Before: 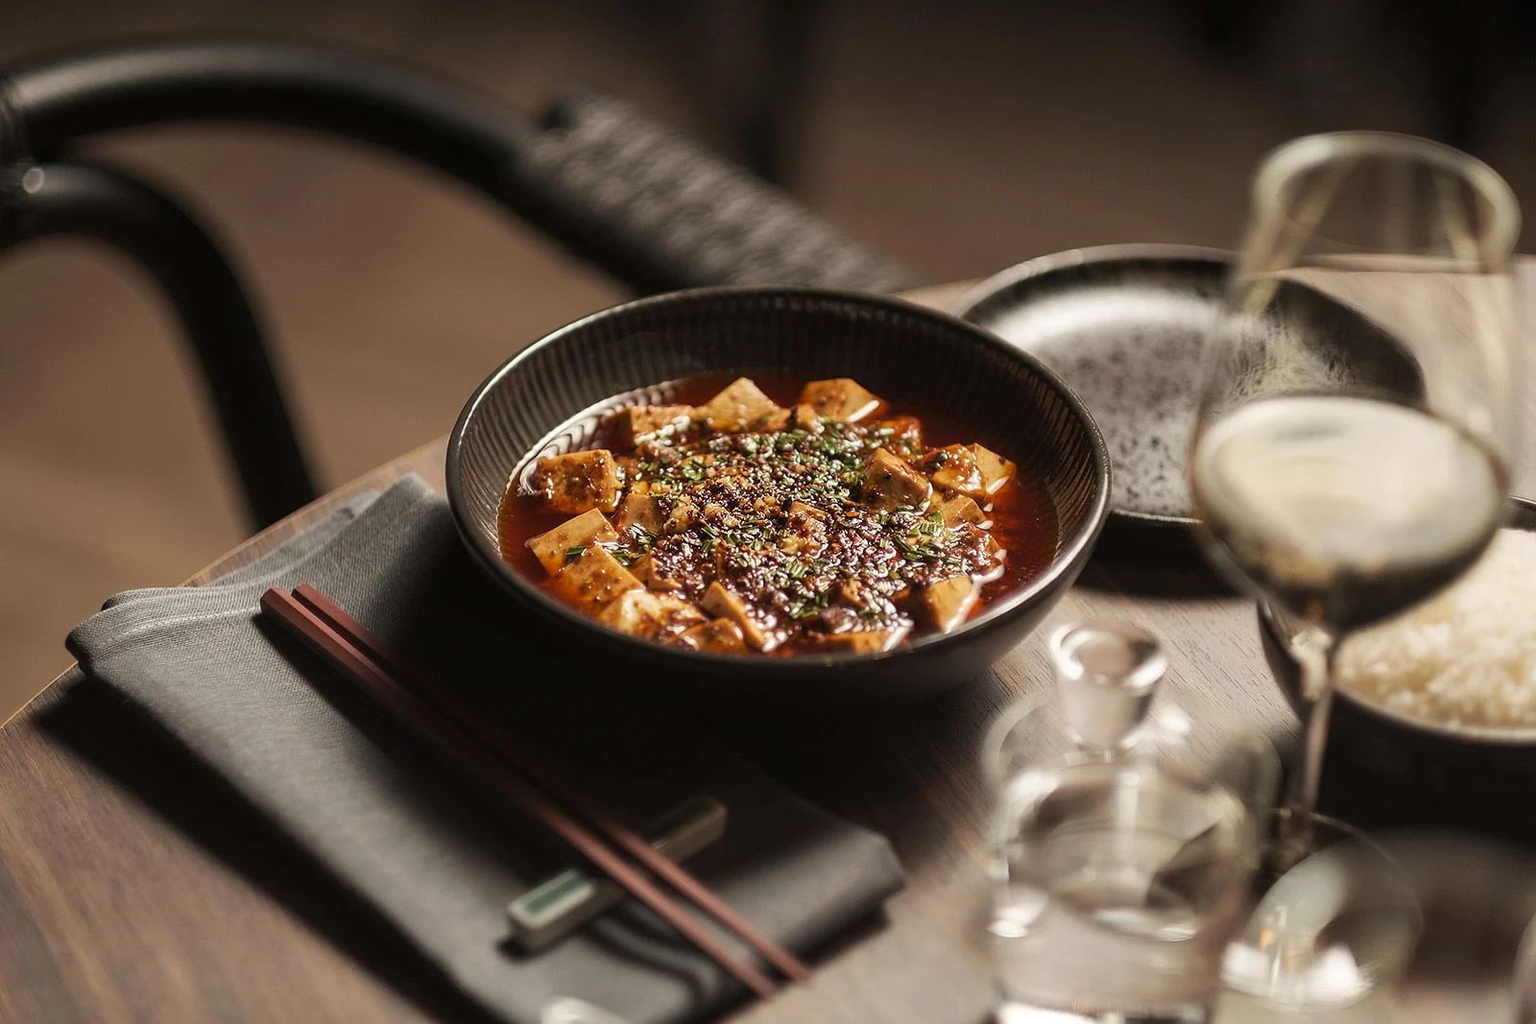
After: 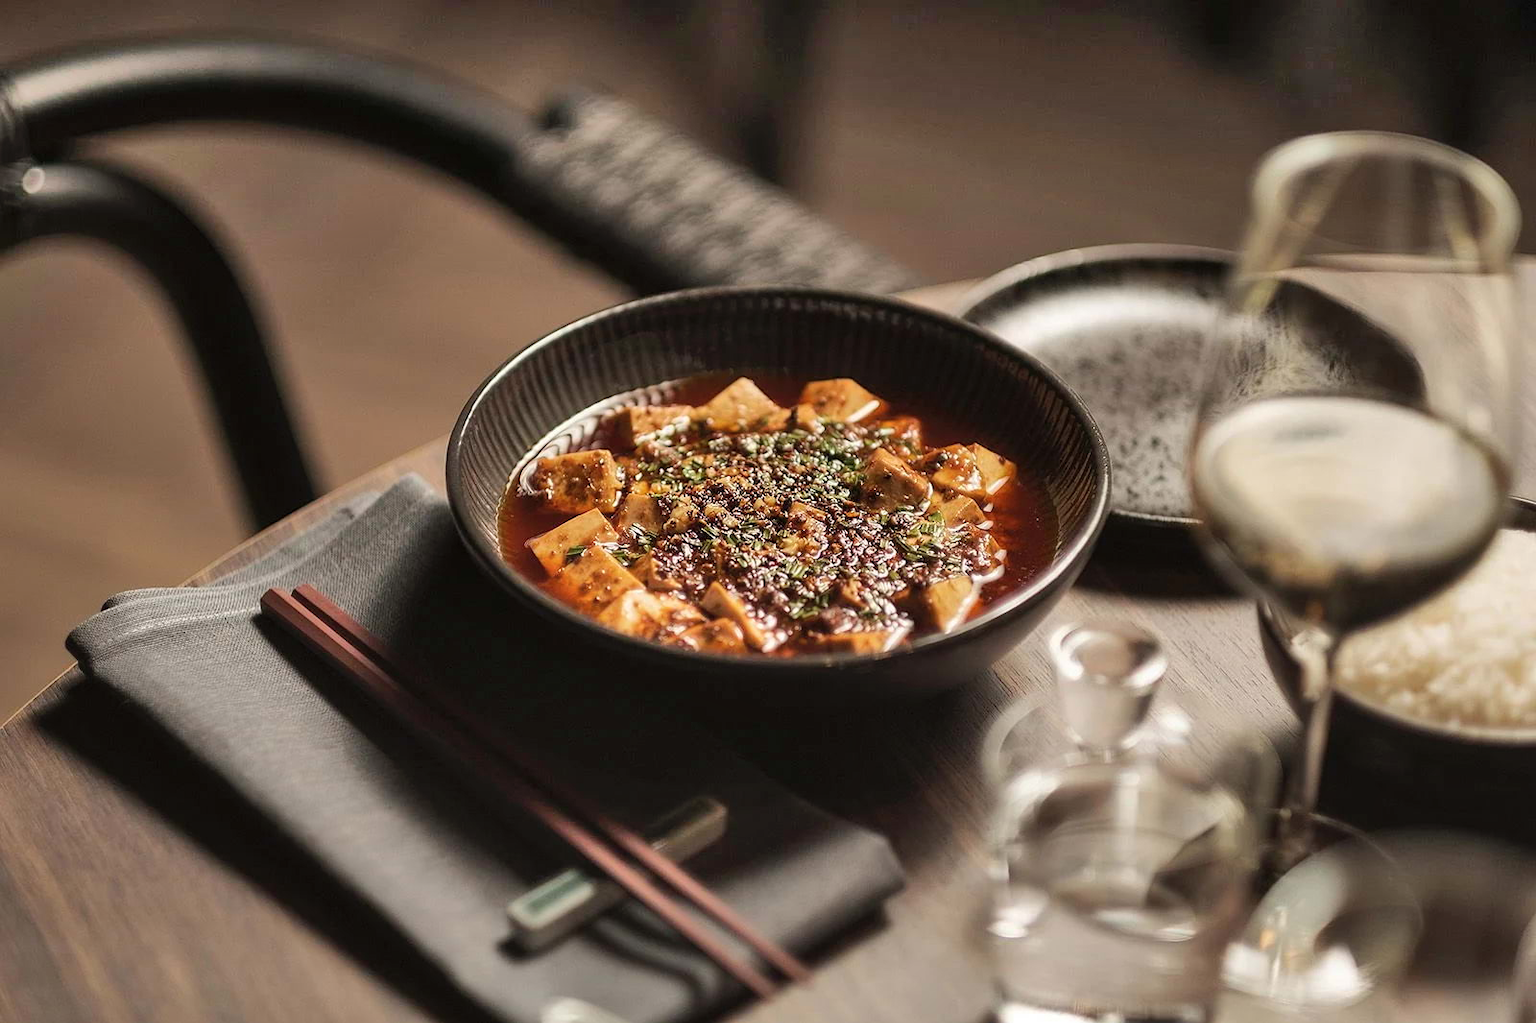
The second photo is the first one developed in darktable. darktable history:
crop: bottom 0.071%
shadows and highlights: shadows 60, highlights -60.23, soften with gaussian
